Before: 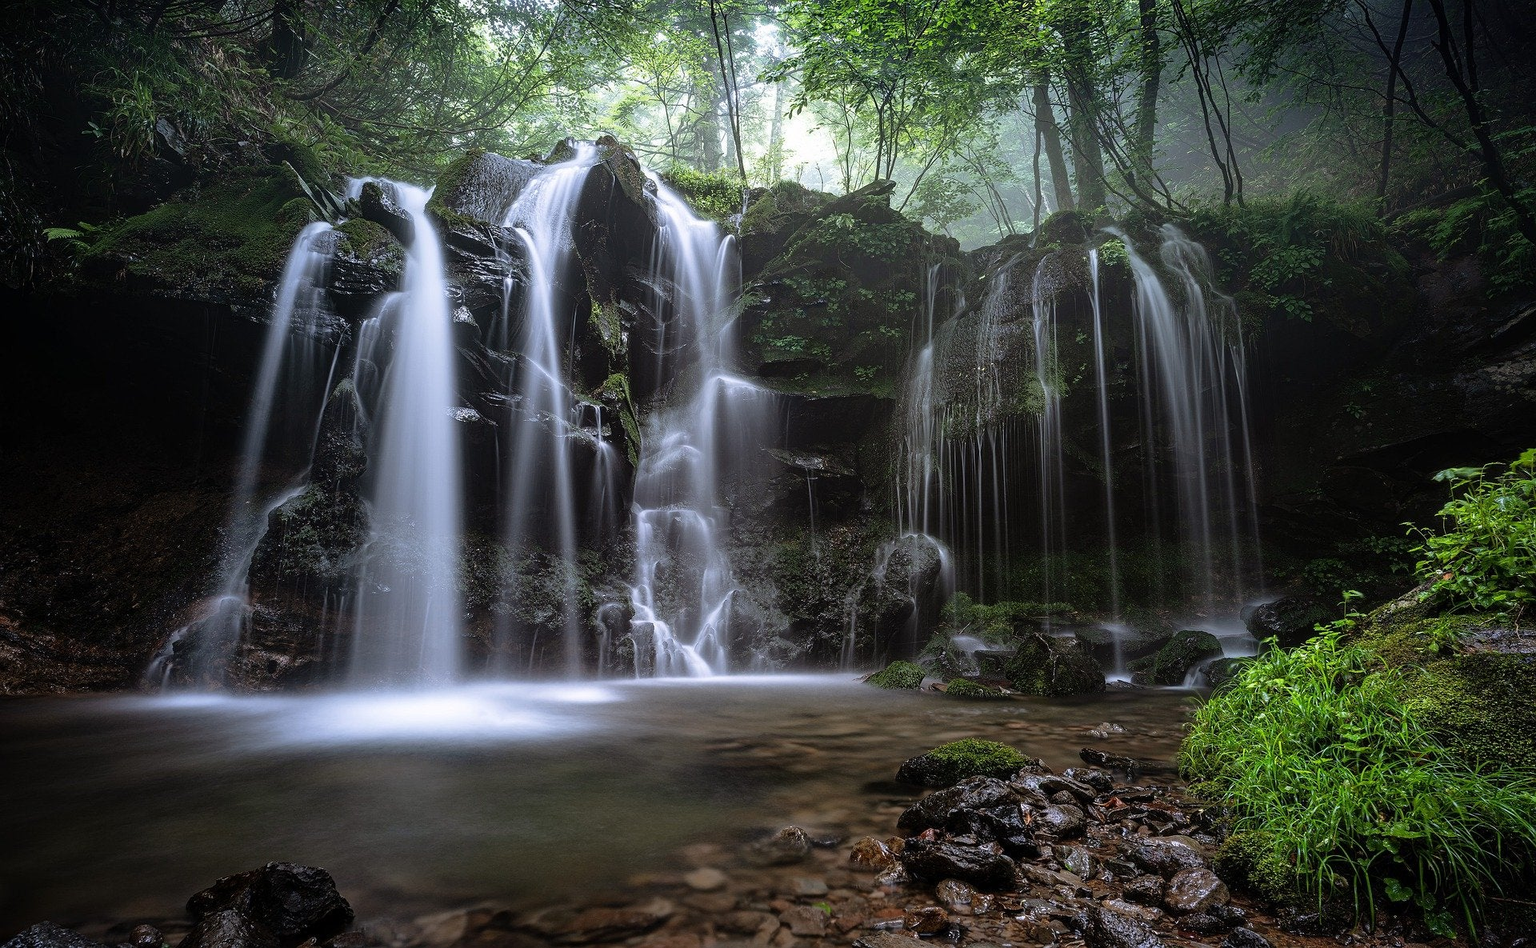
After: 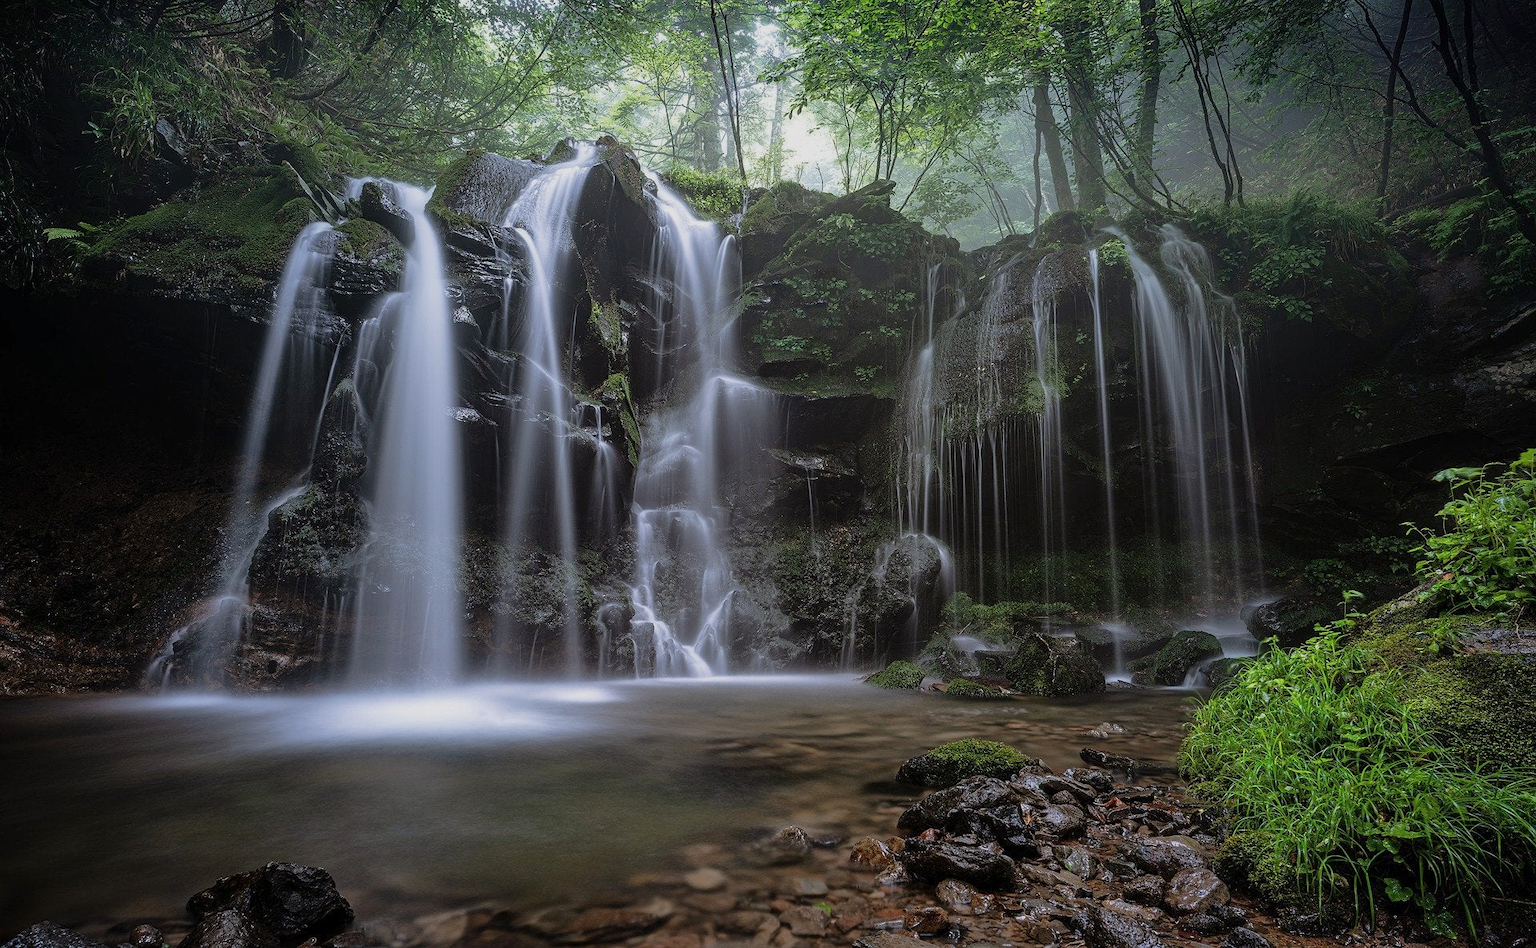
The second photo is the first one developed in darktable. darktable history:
tone equalizer: -8 EV 0.25 EV, -7 EV 0.417 EV, -6 EV 0.417 EV, -5 EV 0.25 EV, -3 EV -0.25 EV, -2 EV -0.417 EV, -1 EV -0.417 EV, +0 EV -0.25 EV, edges refinement/feathering 500, mask exposure compensation -1.57 EV, preserve details guided filter
contrast brightness saturation: saturation -0.05
